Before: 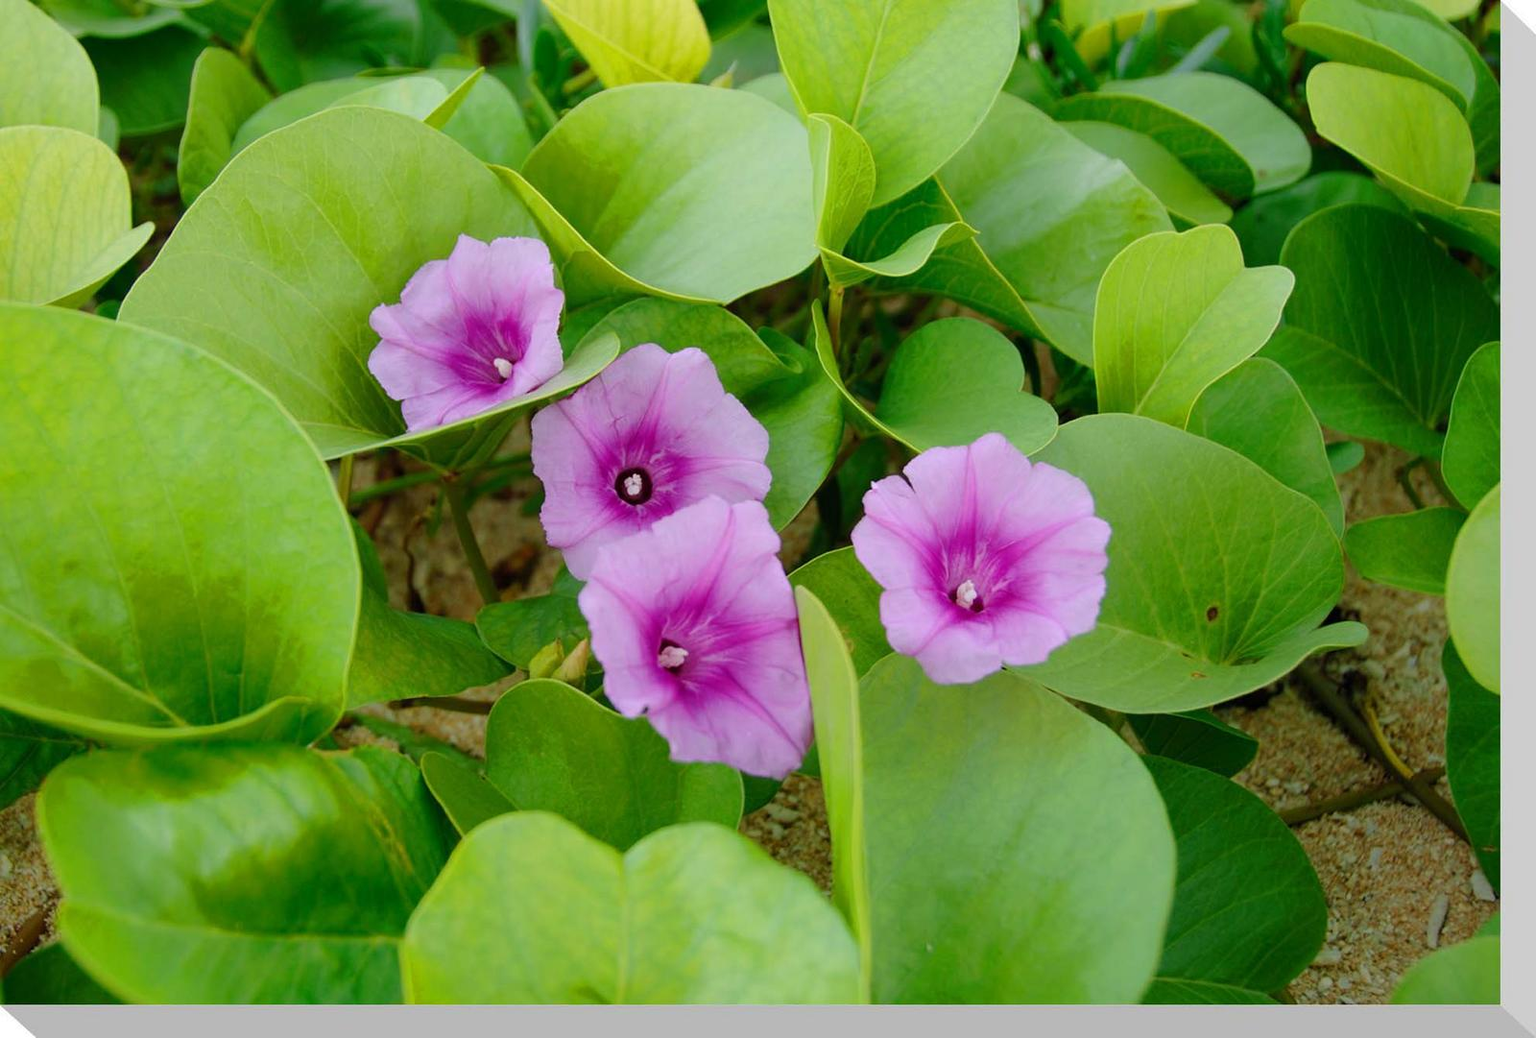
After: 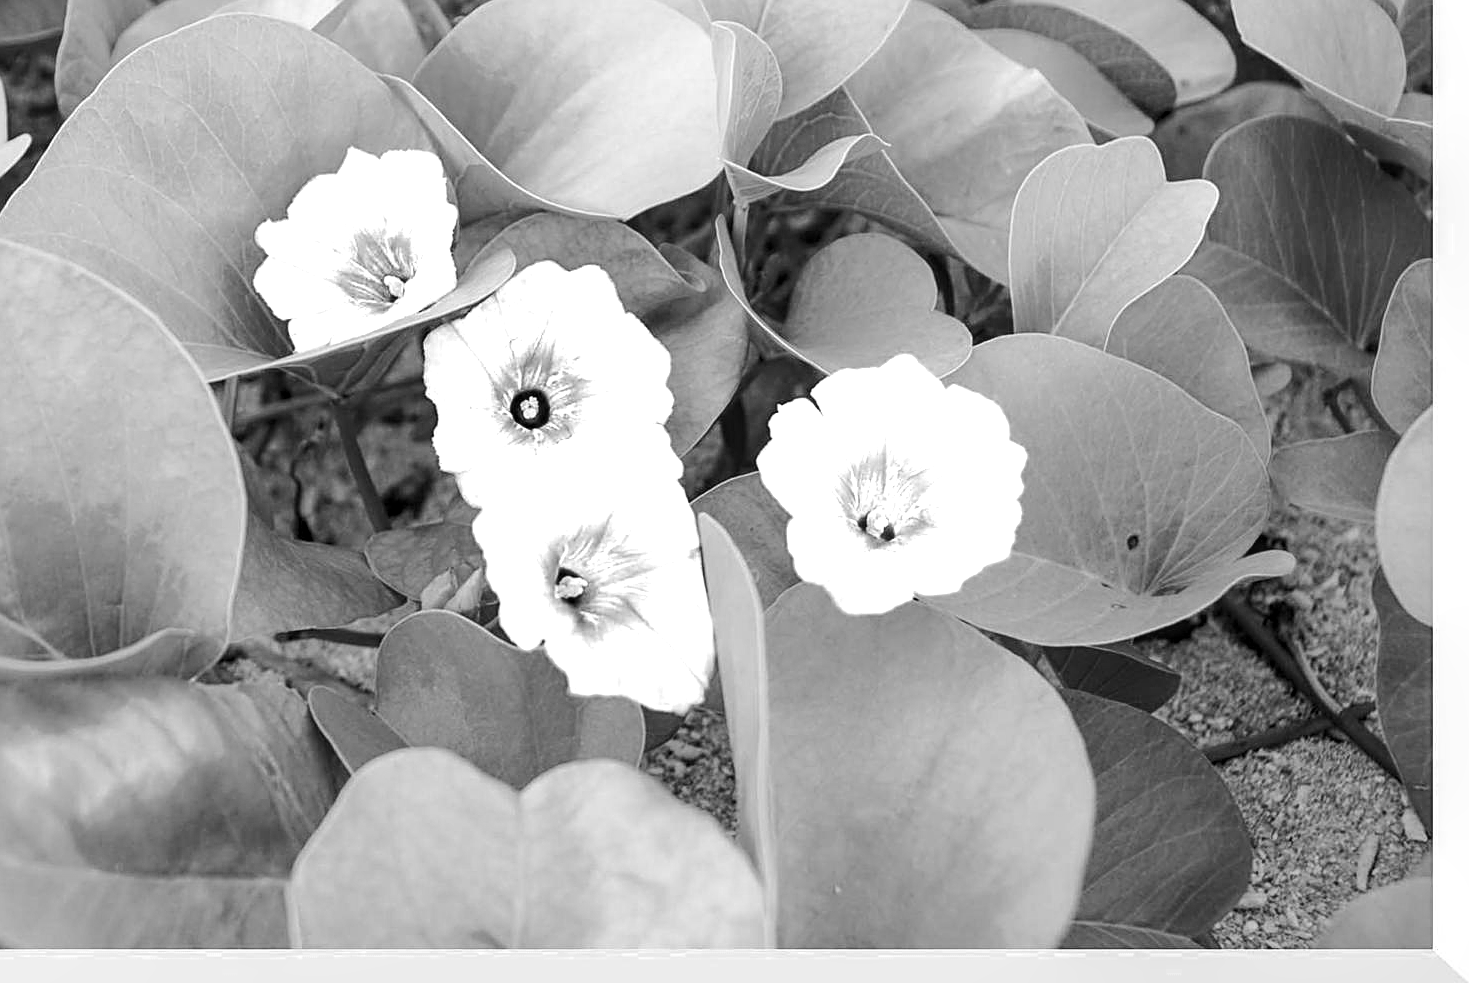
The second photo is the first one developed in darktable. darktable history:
crop and rotate: left 8.17%, top 9.049%
local contrast: on, module defaults
sharpen: on, module defaults
exposure: black level correction 0, exposure 0.697 EV, compensate highlight preservation false
tone curve: curves: ch0 [(0, 0.01) (0.037, 0.032) (0.131, 0.108) (0.275, 0.256) (0.483, 0.512) (0.61, 0.665) (0.696, 0.742) (0.792, 0.819) (0.911, 0.925) (0.997, 0.995)]; ch1 [(0, 0) (0.308, 0.29) (0.425, 0.411) (0.492, 0.488) (0.507, 0.503) (0.53, 0.532) (0.573, 0.586) (0.683, 0.702) (0.746, 0.77) (1, 1)]; ch2 [(0, 0) (0.246, 0.233) (0.36, 0.352) (0.415, 0.415) (0.485, 0.487) (0.502, 0.504) (0.525, 0.518) (0.539, 0.539) (0.587, 0.594) (0.636, 0.652) (0.711, 0.729) (0.845, 0.855) (0.998, 0.977)], preserve colors none
color zones: curves: ch0 [(0, 0.613) (0.01, 0.613) (0.245, 0.448) (0.498, 0.529) (0.642, 0.665) (0.879, 0.777) (0.99, 0.613)]; ch1 [(0, 0) (0.143, 0) (0.286, 0) (0.429, 0) (0.571, 0) (0.714, 0) (0.857, 0)]
